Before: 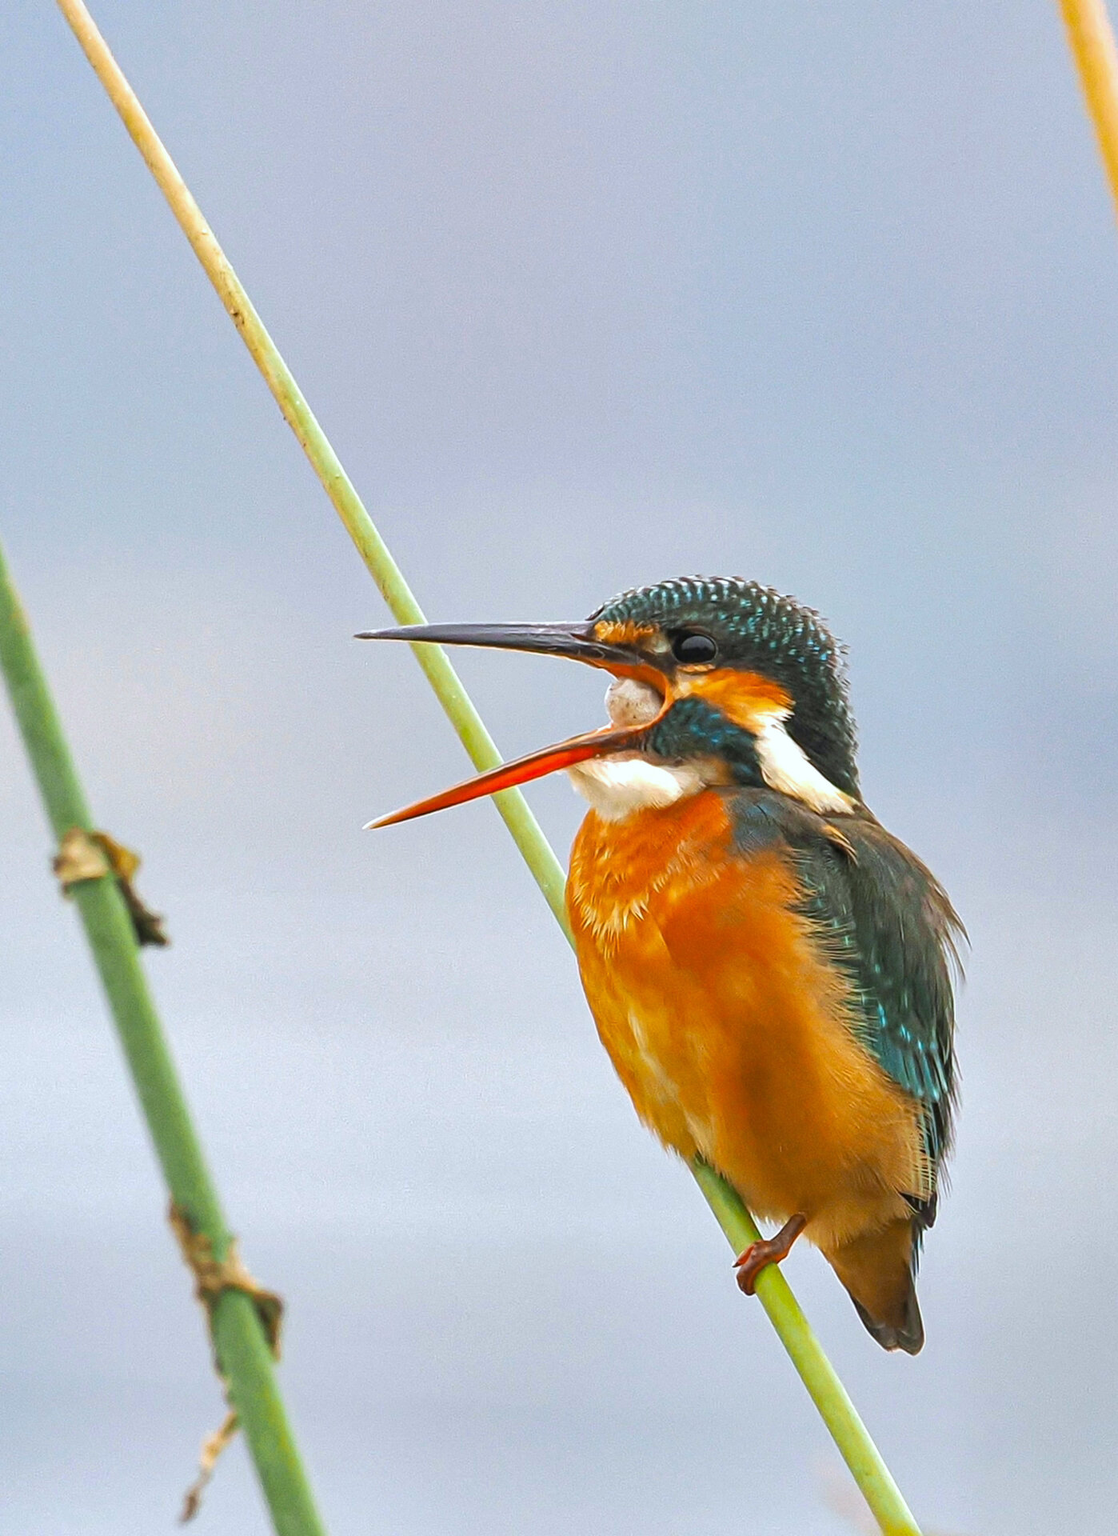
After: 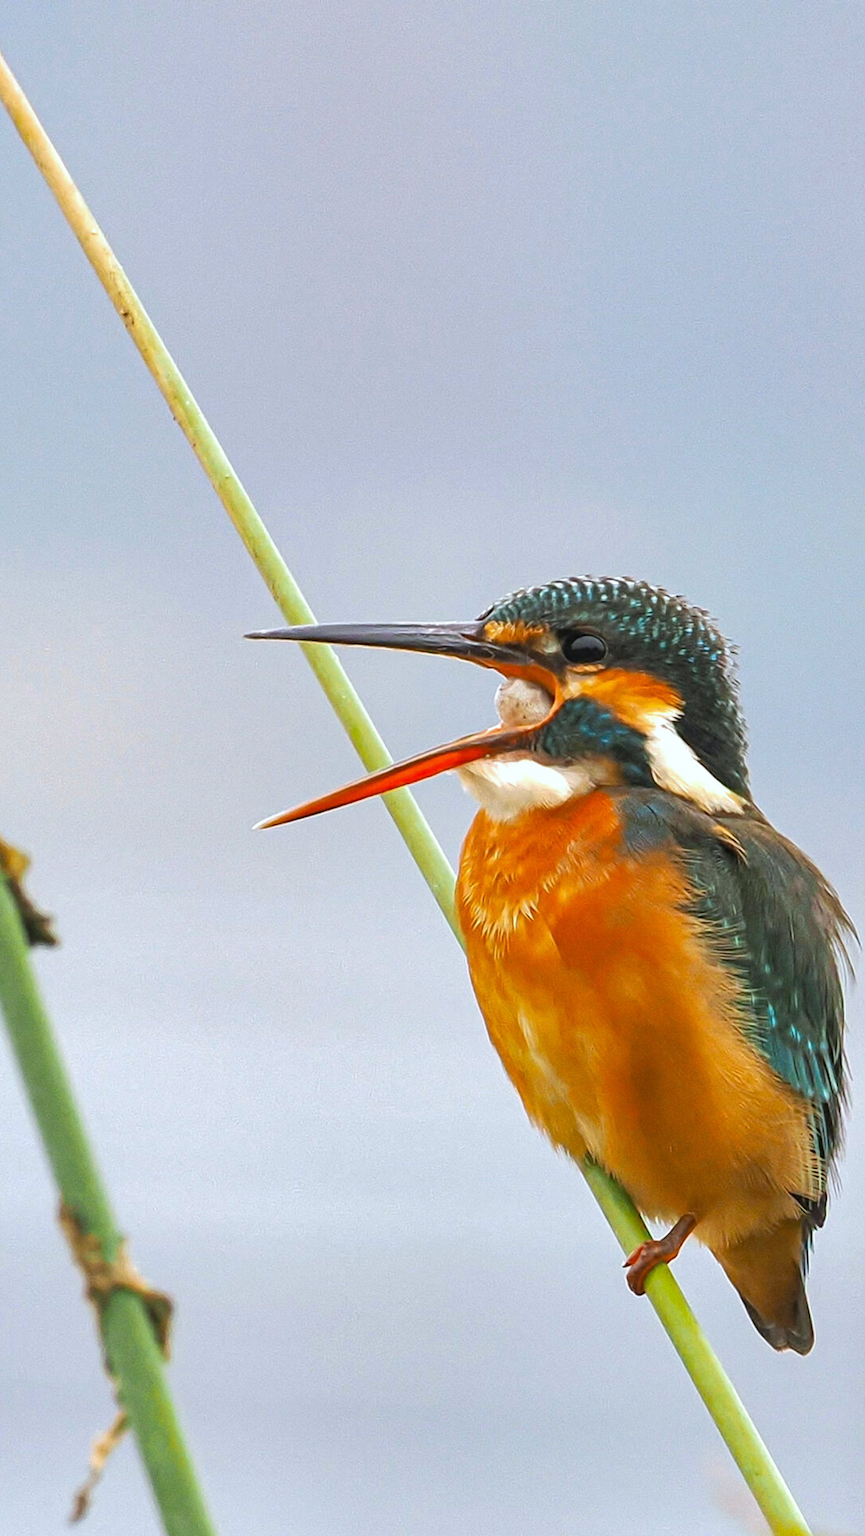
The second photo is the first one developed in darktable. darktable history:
crop: left 9.897%, right 12.704%
